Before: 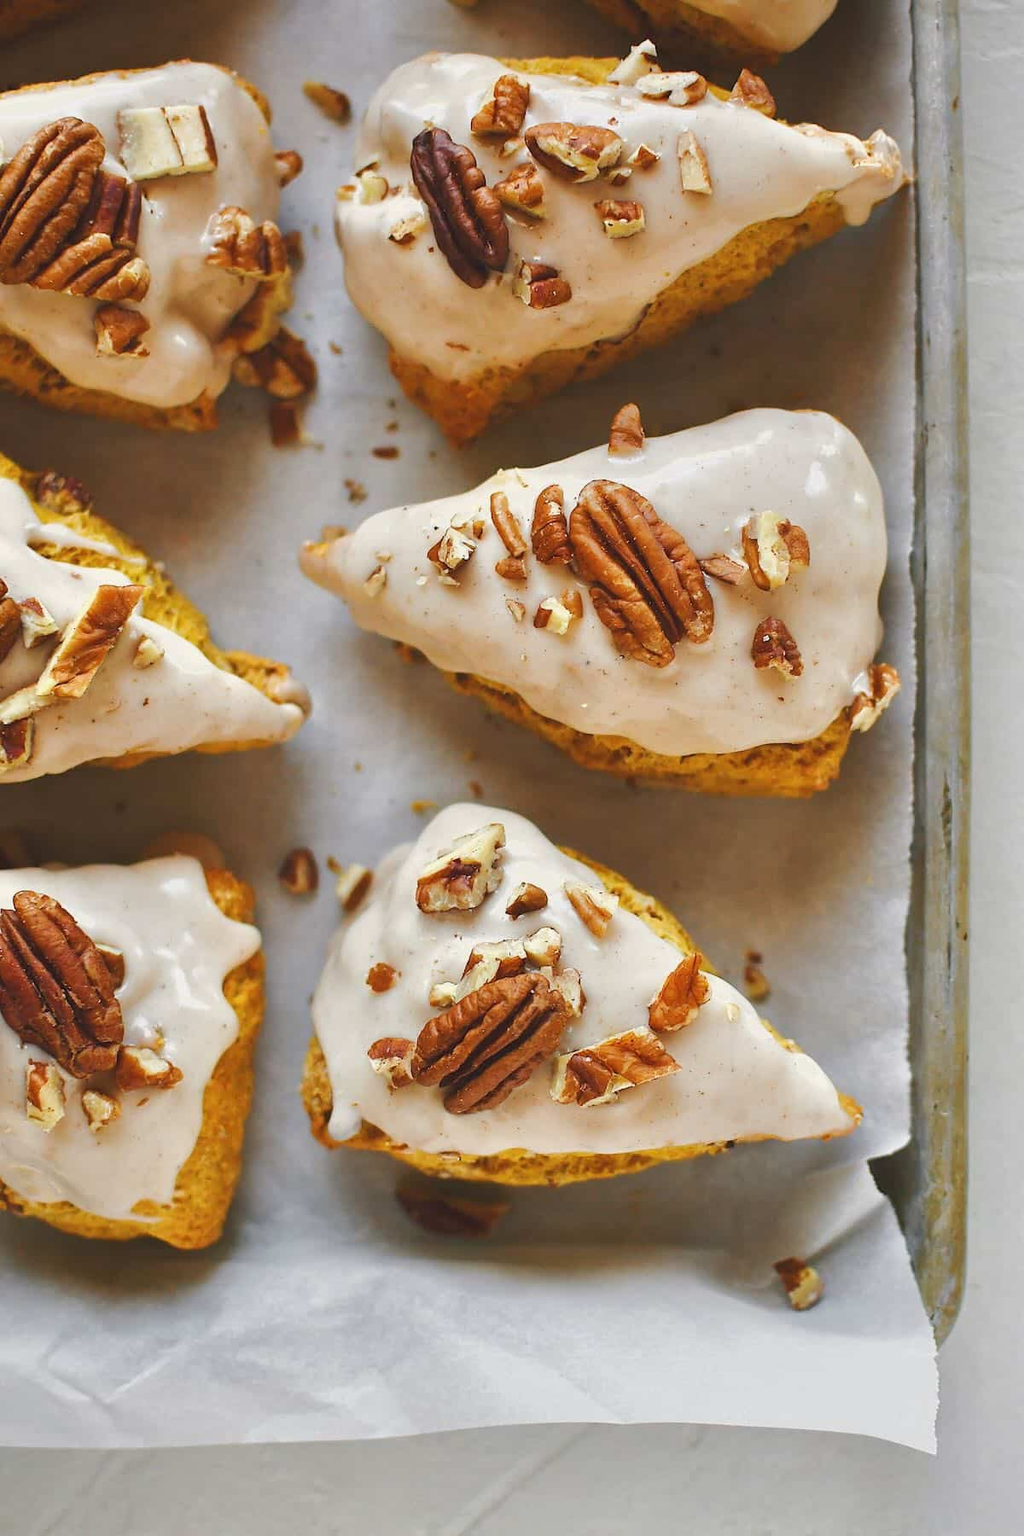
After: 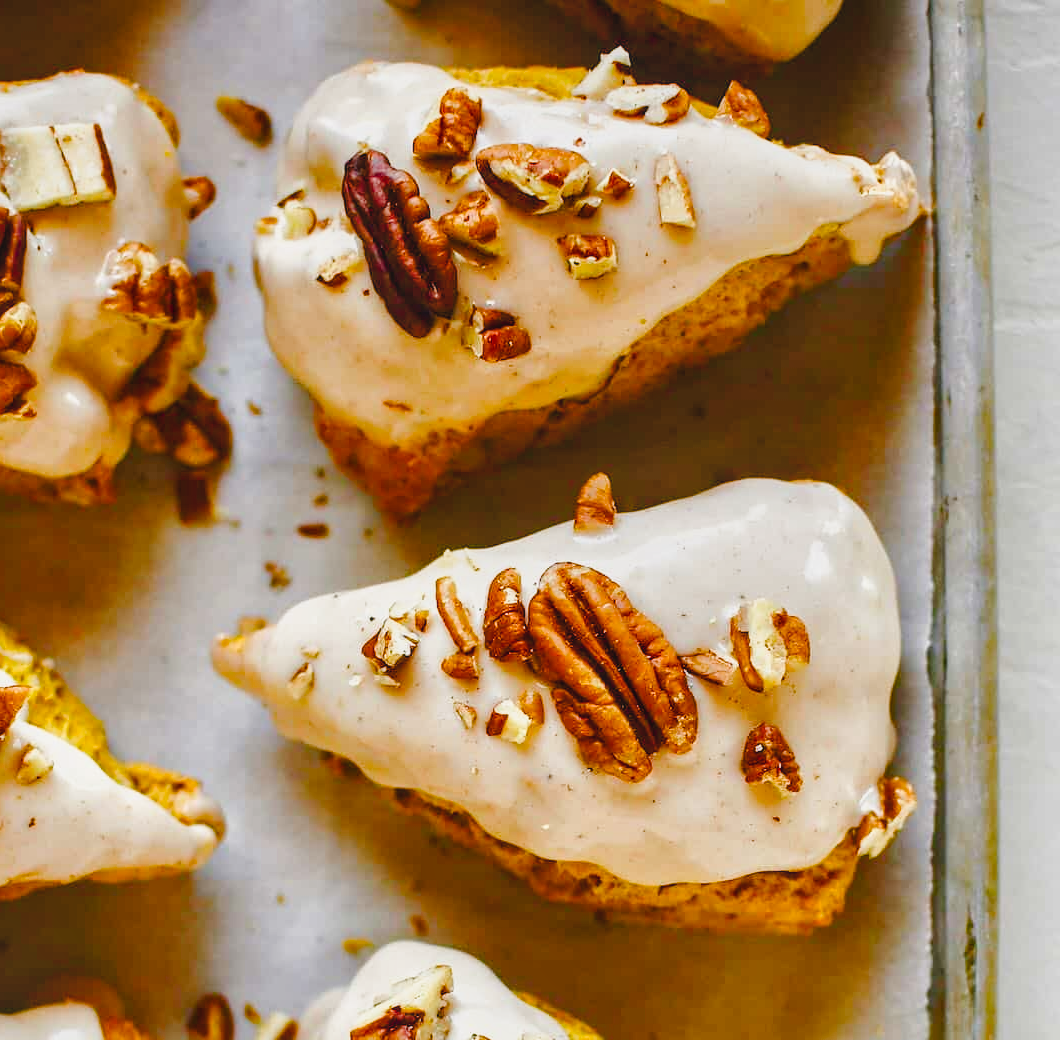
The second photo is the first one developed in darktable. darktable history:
exposure: black level correction 0.01, exposure 0.016 EV, compensate highlight preservation false
color balance rgb: linear chroma grading › shadows 31.953%, linear chroma grading › global chroma -1.942%, linear chroma grading › mid-tones 3.96%, perceptual saturation grading › global saturation 20%, perceptual saturation grading › highlights -25.579%, perceptual saturation grading › shadows 49.961%
crop and rotate: left 11.609%, bottom 42.183%
tone curve: curves: ch0 [(0, 0.039) (0.104, 0.103) (0.273, 0.267) (0.448, 0.487) (0.704, 0.761) (0.886, 0.922) (0.994, 0.971)]; ch1 [(0, 0) (0.335, 0.298) (0.446, 0.413) (0.485, 0.487) (0.515, 0.503) (0.566, 0.563) (0.641, 0.655) (1, 1)]; ch2 [(0, 0) (0.314, 0.301) (0.421, 0.411) (0.502, 0.494) (0.528, 0.54) (0.557, 0.559) (0.612, 0.605) (0.722, 0.686) (1, 1)], preserve colors none
local contrast: detail 114%
